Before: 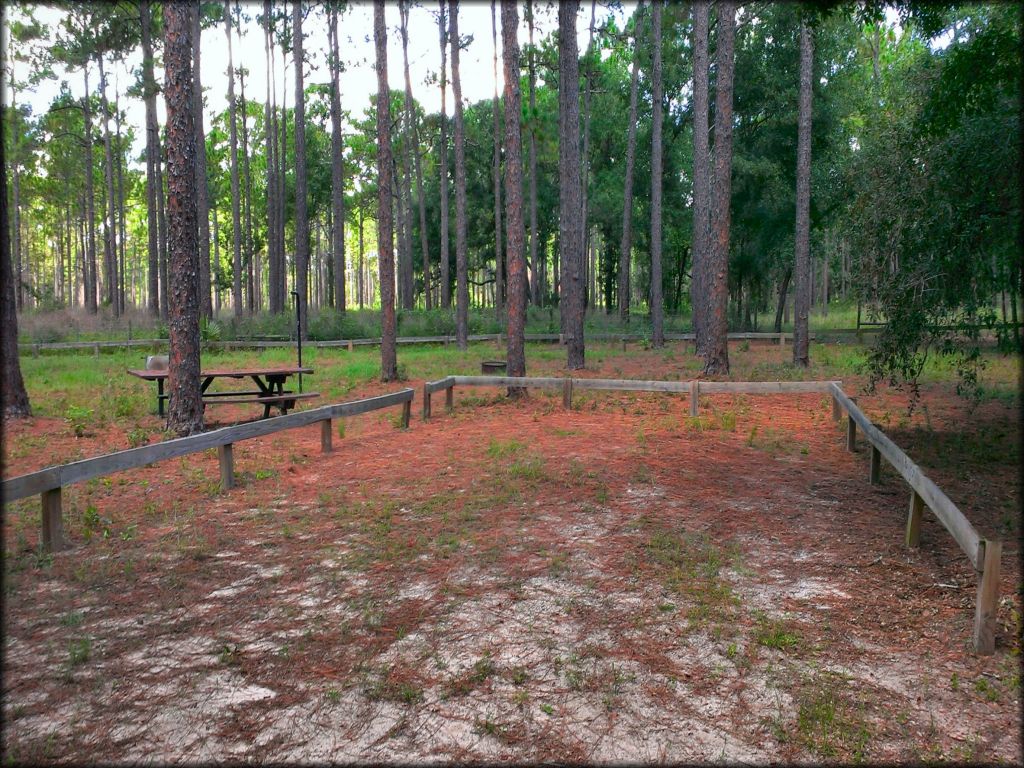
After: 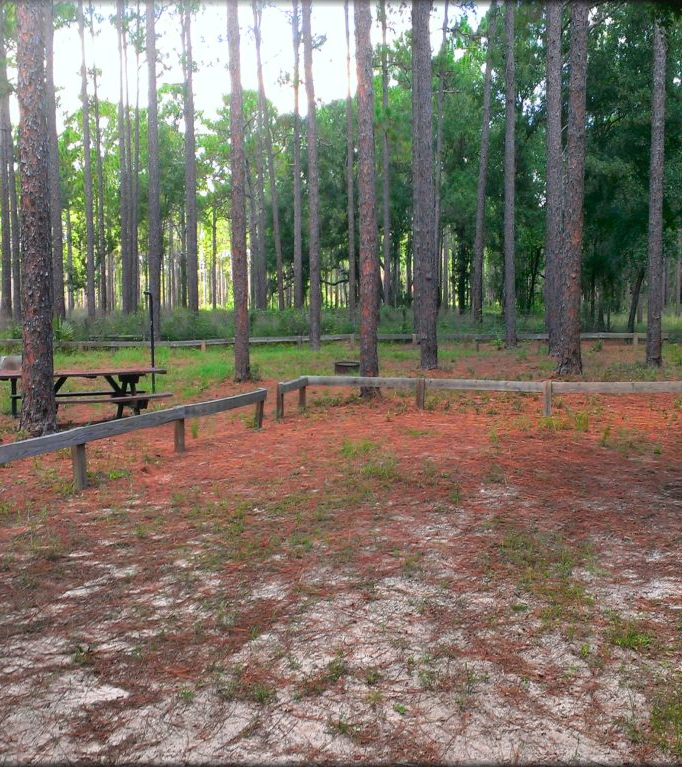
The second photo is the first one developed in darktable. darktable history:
bloom: on, module defaults
crop and rotate: left 14.436%, right 18.898%
